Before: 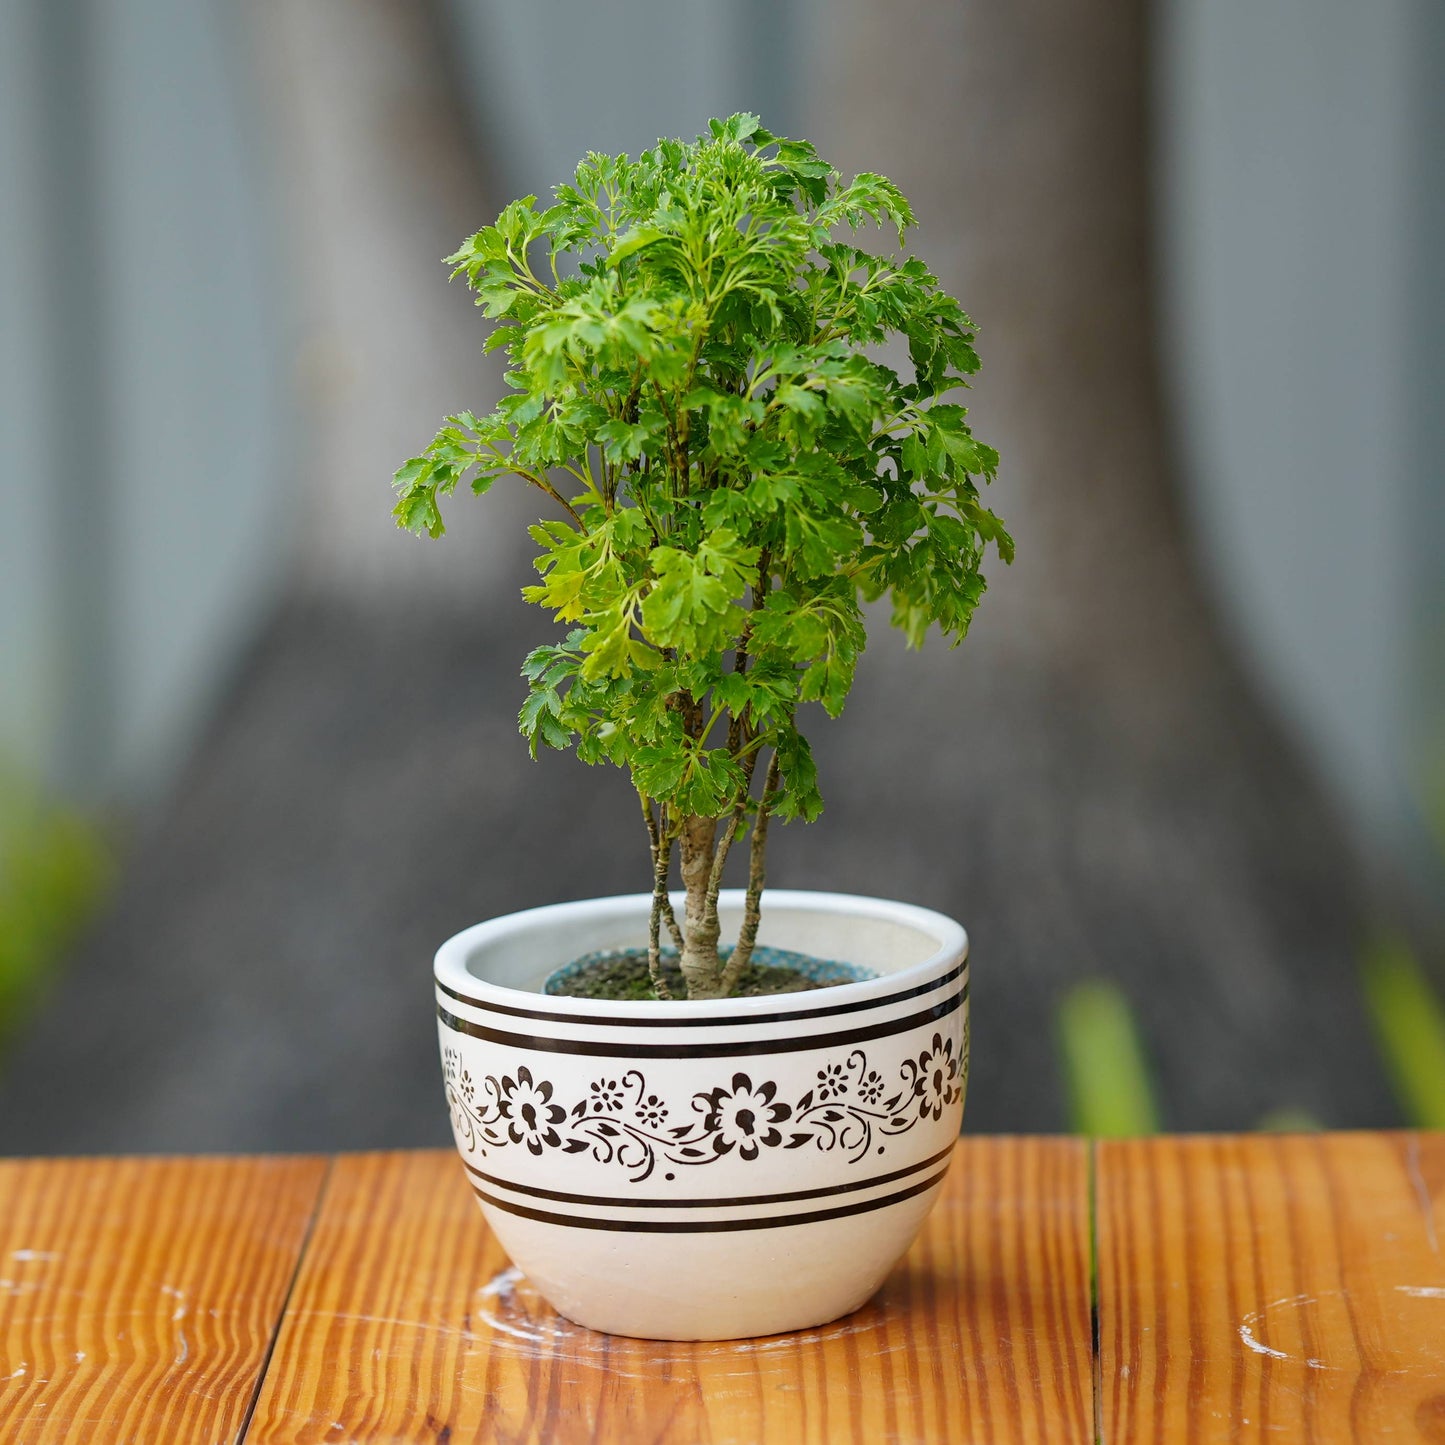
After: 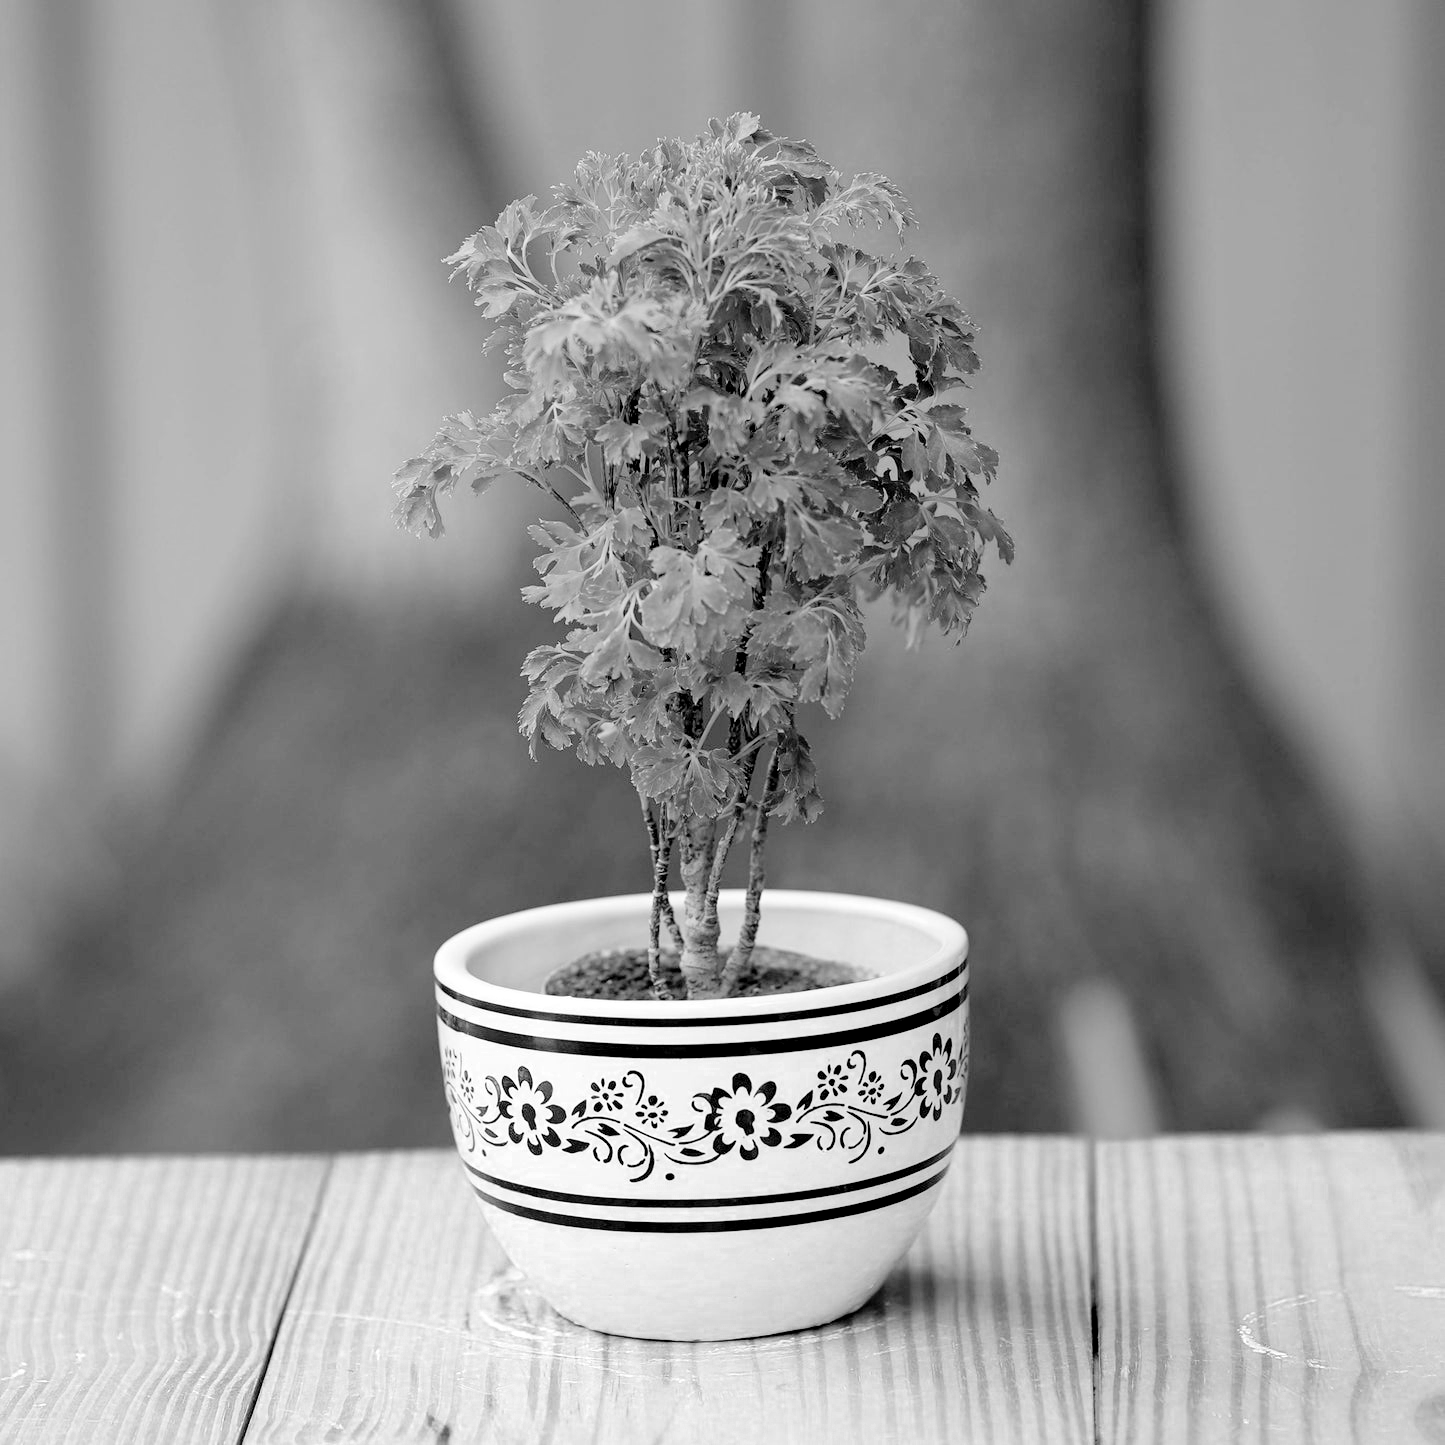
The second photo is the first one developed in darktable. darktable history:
levels: levels [0.073, 0.497, 0.972]
tone curve: curves: ch0 [(0, 0.01) (0.058, 0.039) (0.159, 0.117) (0.282, 0.327) (0.45, 0.534) (0.676, 0.751) (0.89, 0.919) (1, 1)]; ch1 [(0, 0) (0.094, 0.081) (0.285, 0.299) (0.385, 0.403) (0.447, 0.455) (0.495, 0.496) (0.544, 0.552) (0.589, 0.612) (0.722, 0.728) (1, 1)]; ch2 [(0, 0) (0.257, 0.217) (0.43, 0.421) (0.498, 0.507) (0.531, 0.544) (0.56, 0.579) (0.625, 0.642) (1, 1)], color space Lab, independent channels, preserve colors none
white balance: emerald 1
exposure: black level correction 0.001, compensate highlight preservation false
color zones: curves: ch0 [(0.004, 0.588) (0.116, 0.636) (0.259, 0.476) (0.423, 0.464) (0.75, 0.5)]; ch1 [(0, 0) (0.143, 0) (0.286, 0) (0.429, 0) (0.571, 0) (0.714, 0) (0.857, 0)]
